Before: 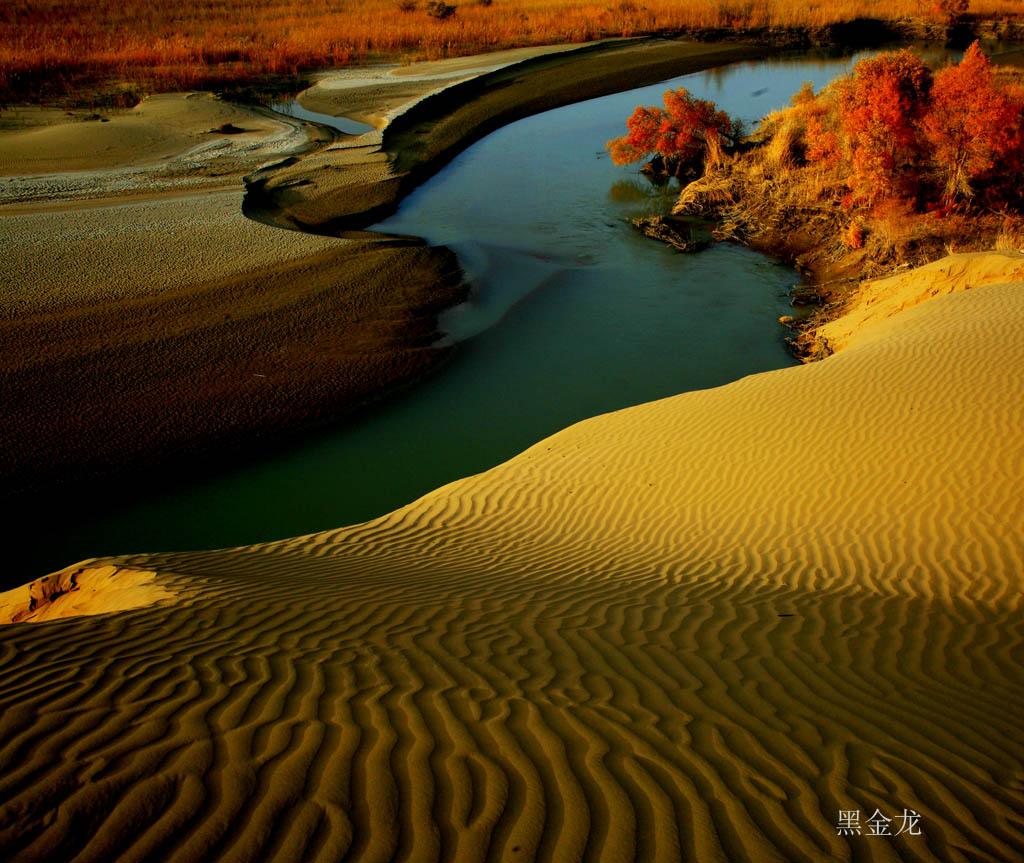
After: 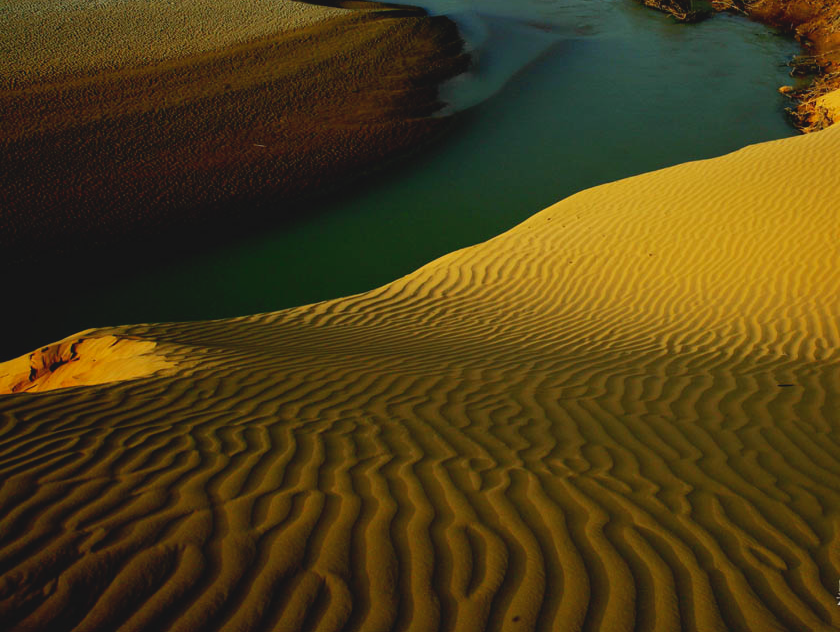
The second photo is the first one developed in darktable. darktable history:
crop: top 26.676%, right 17.964%
contrast brightness saturation: contrast -0.13
